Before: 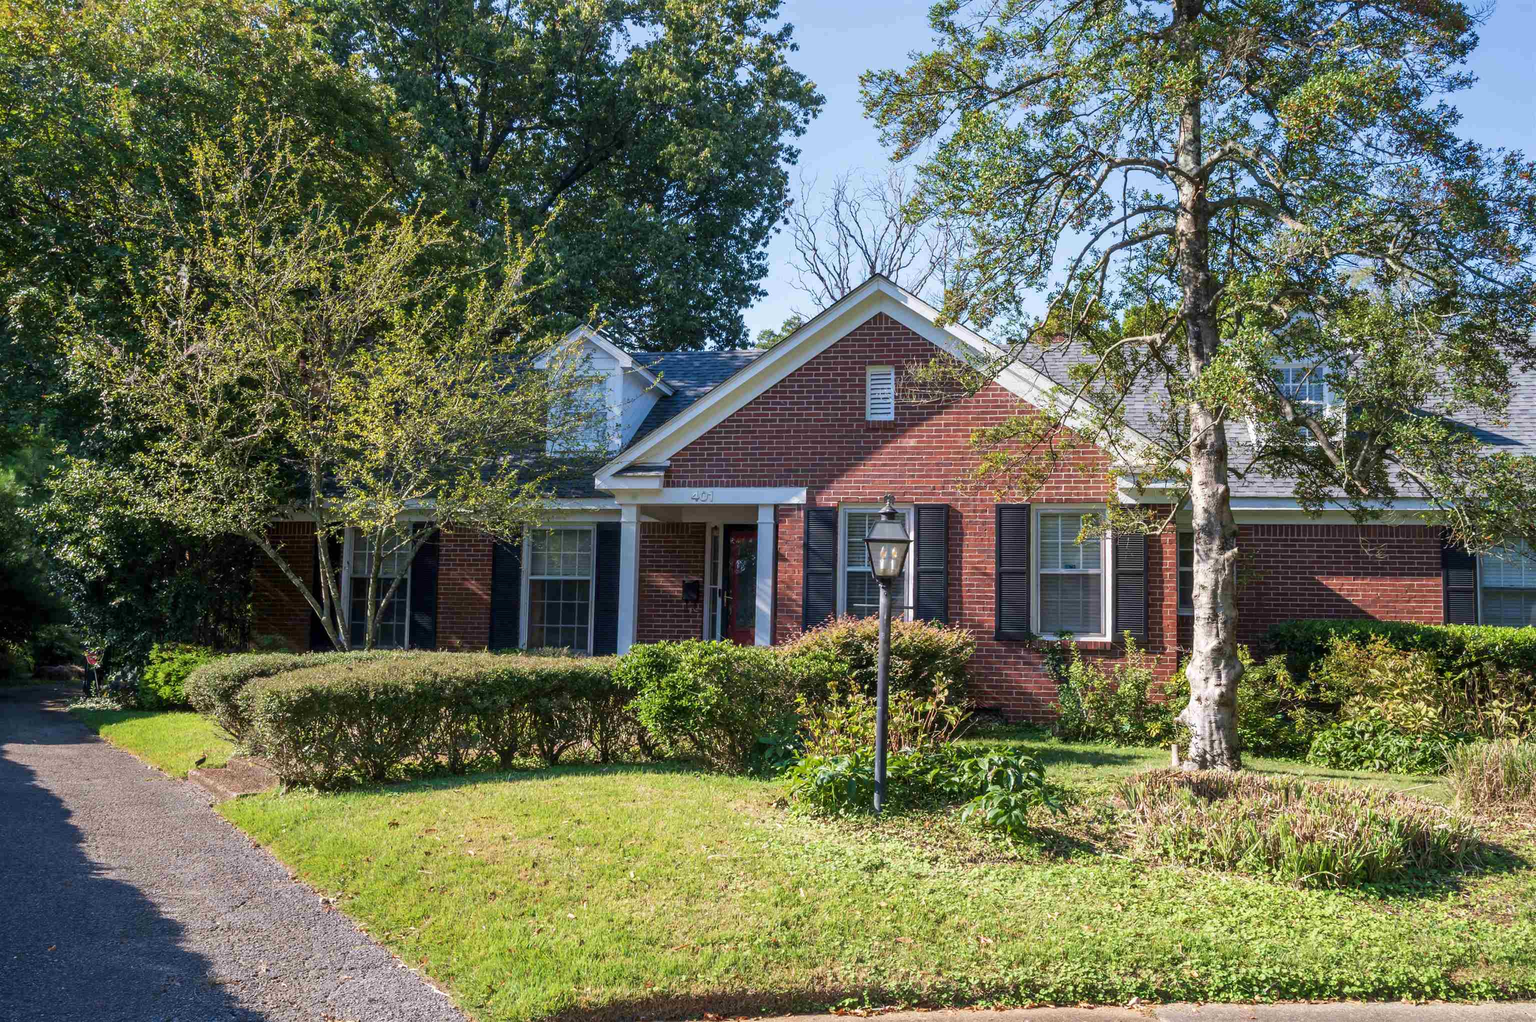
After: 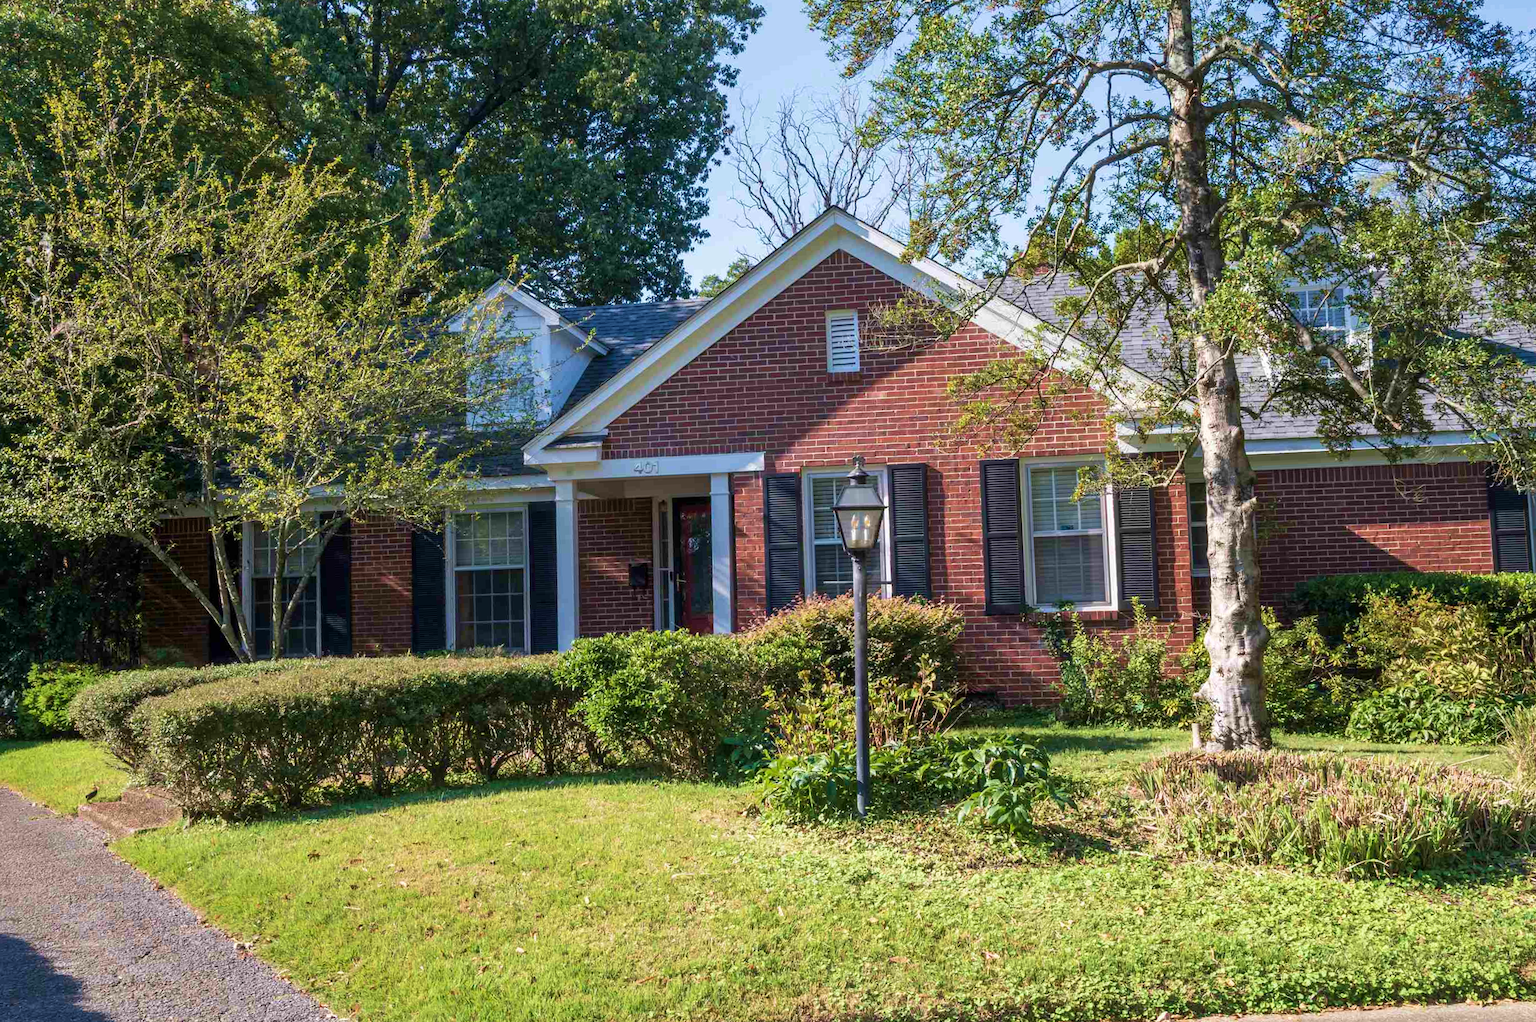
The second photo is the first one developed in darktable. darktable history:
velvia: on, module defaults
crop and rotate: angle 2.7°, left 5.748%, top 5.7%
